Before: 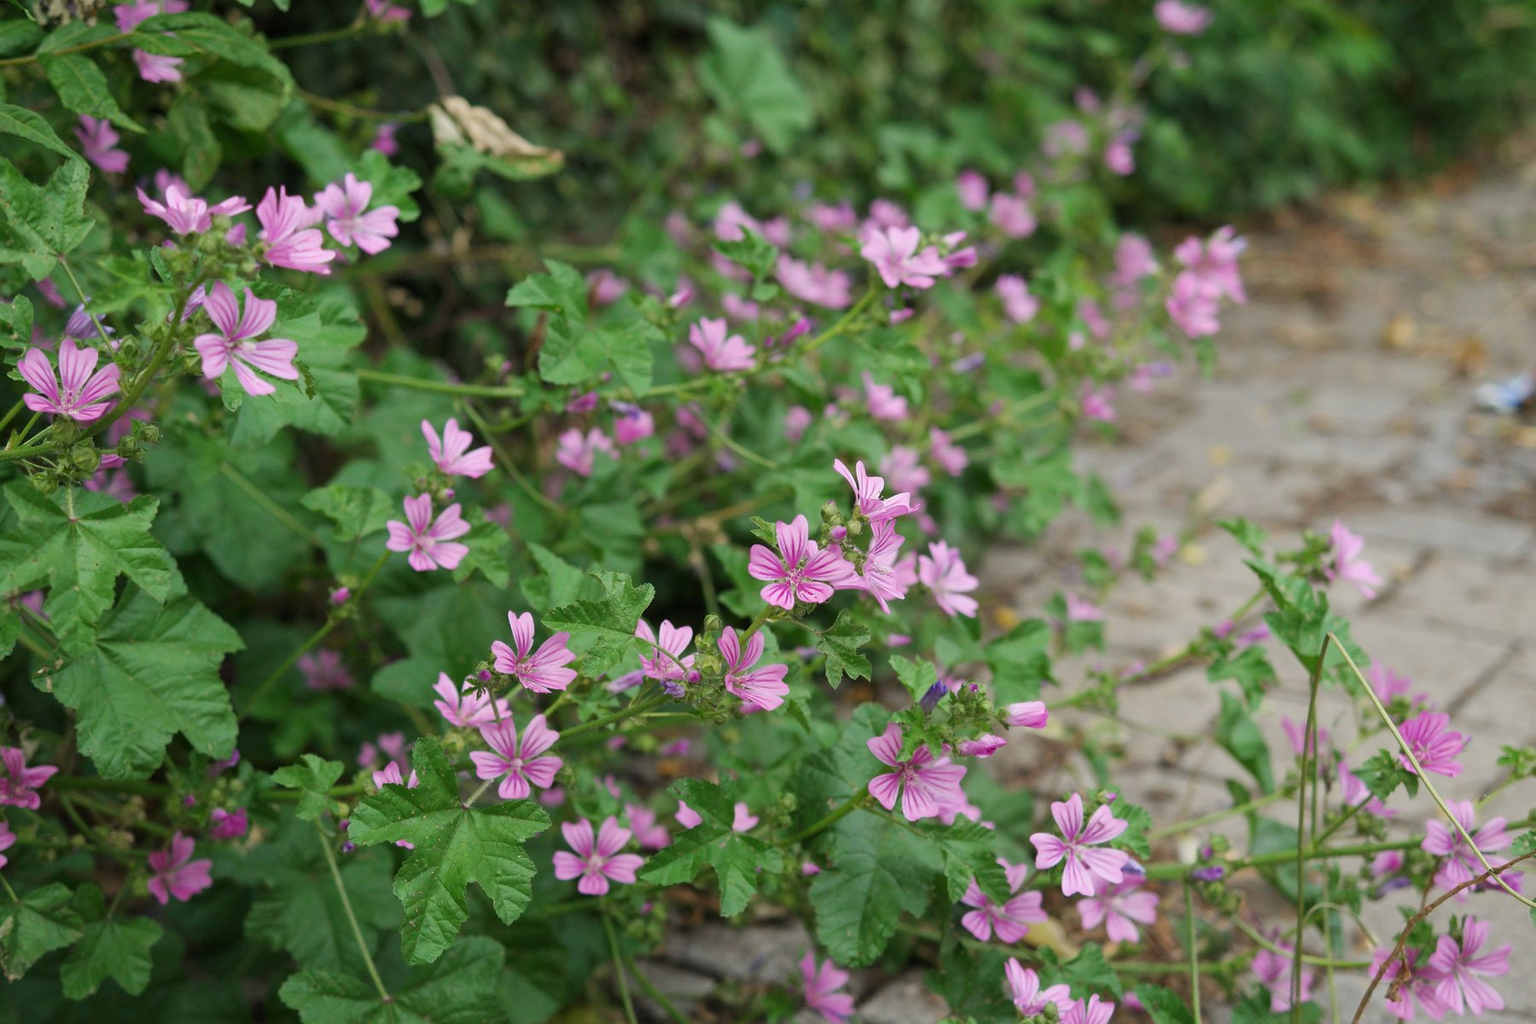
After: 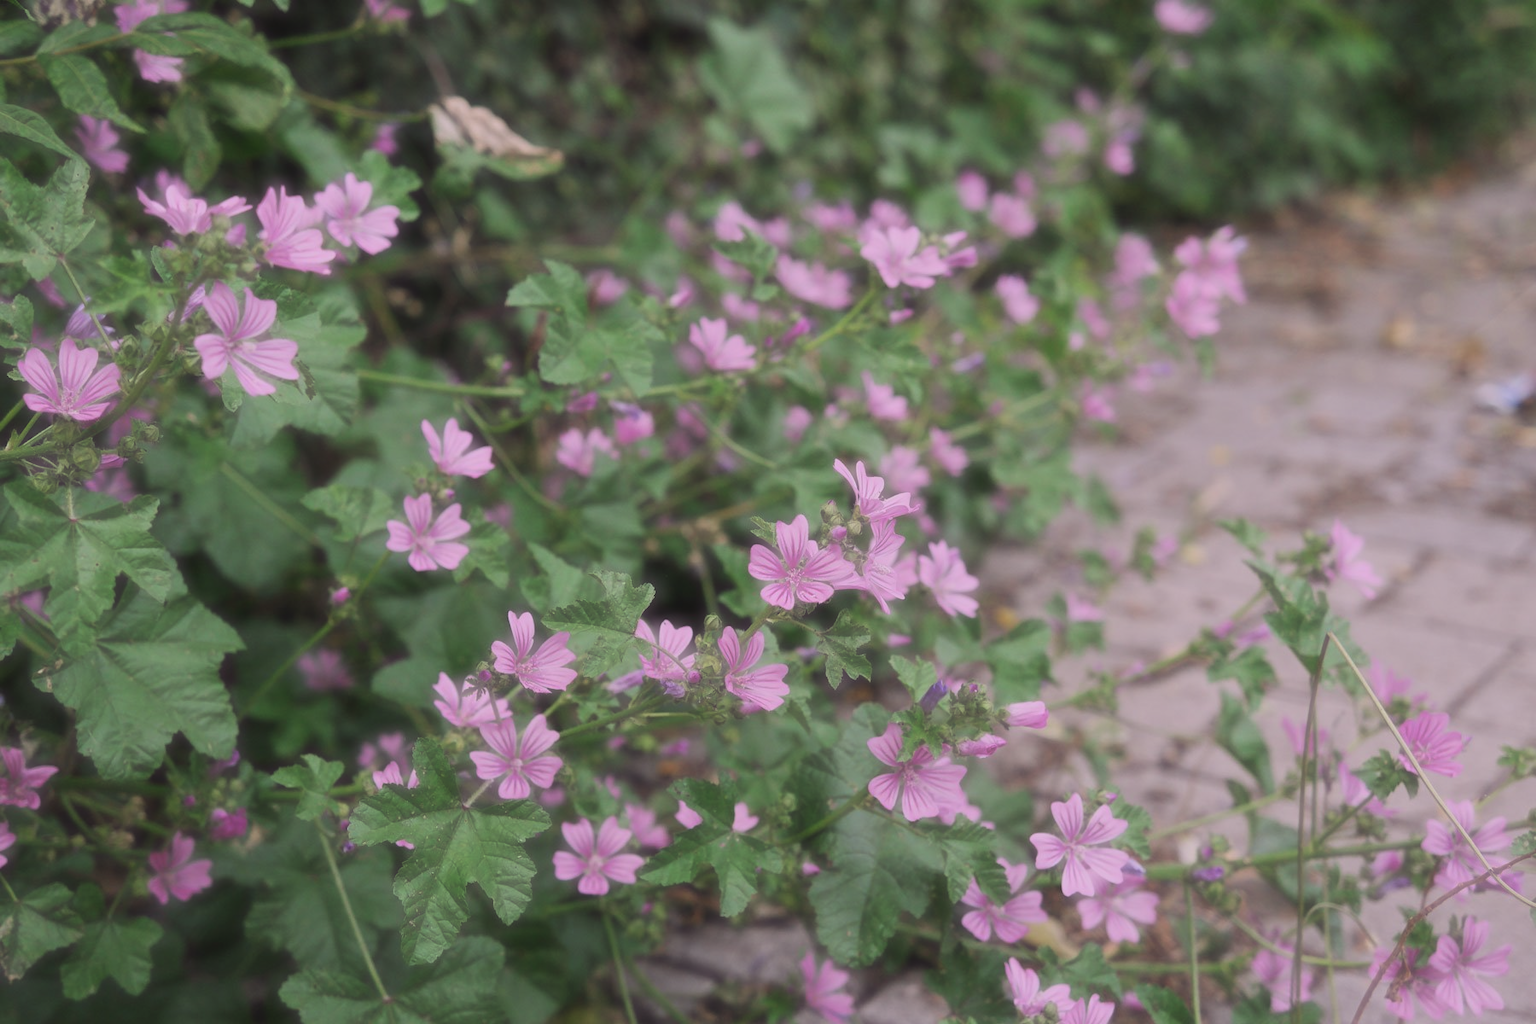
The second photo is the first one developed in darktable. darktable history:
tone curve: curves: ch0 [(0, 0.046) (0.04, 0.074) (0.883, 0.858) (1, 1)]; ch1 [(0, 0) (0.146, 0.159) (0.338, 0.365) (0.417, 0.455) (0.489, 0.486) (0.504, 0.502) (0.529, 0.537) (0.563, 0.567) (1, 1)]; ch2 [(0, 0) (0.307, 0.298) (0.388, 0.375) (0.443, 0.456) (0.485, 0.492) (0.544, 0.525) (1, 1)], preserve colors none
haze removal: strength -0.898, distance 0.225, compatibility mode true, adaptive false
